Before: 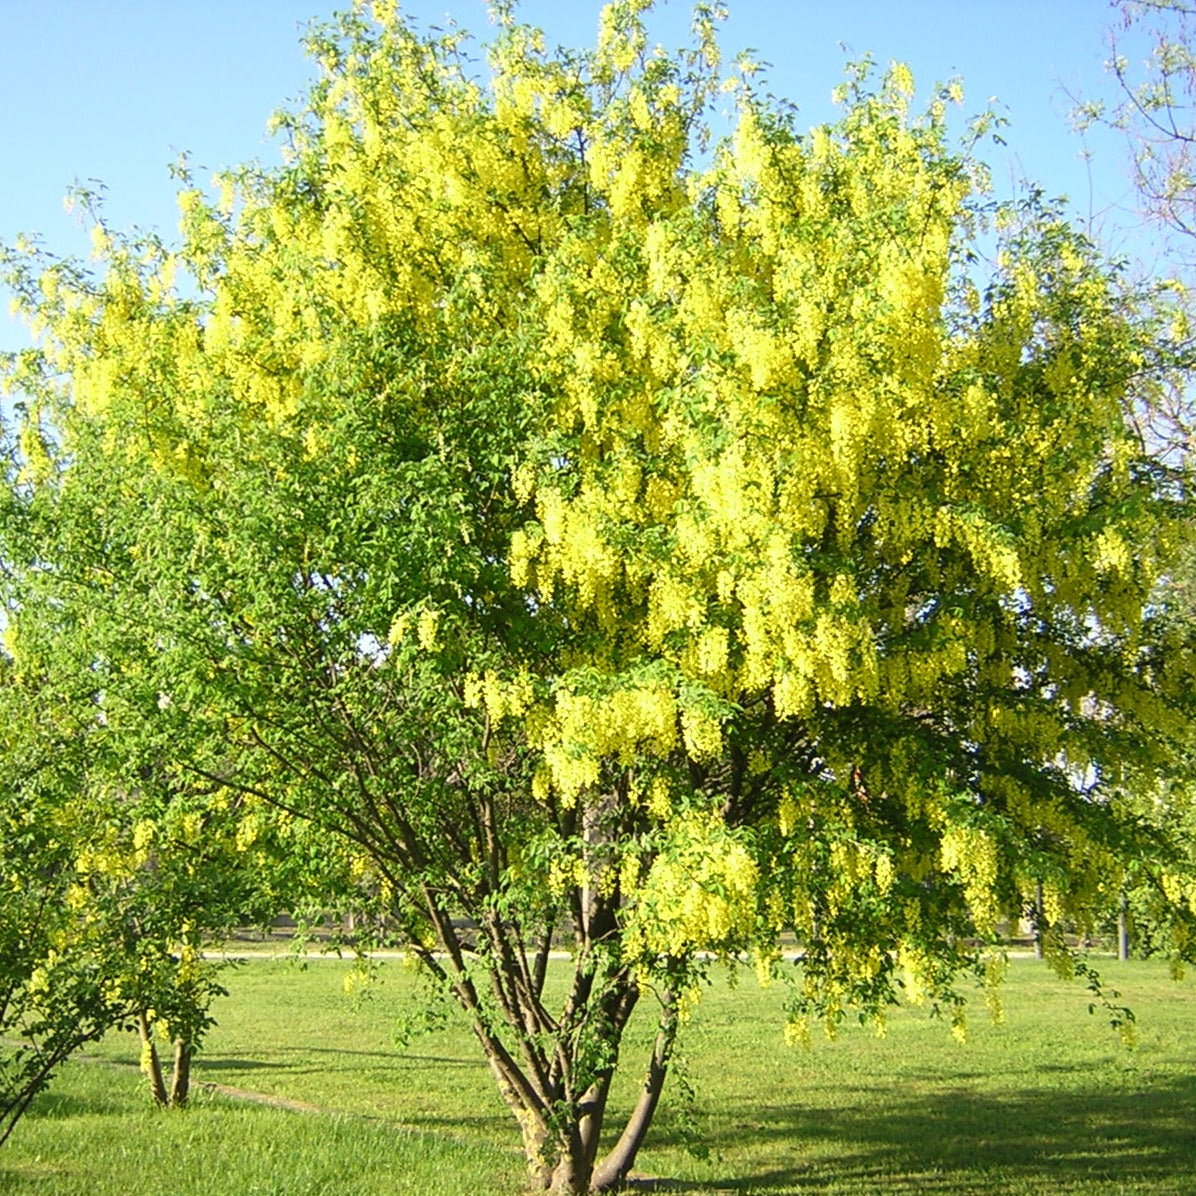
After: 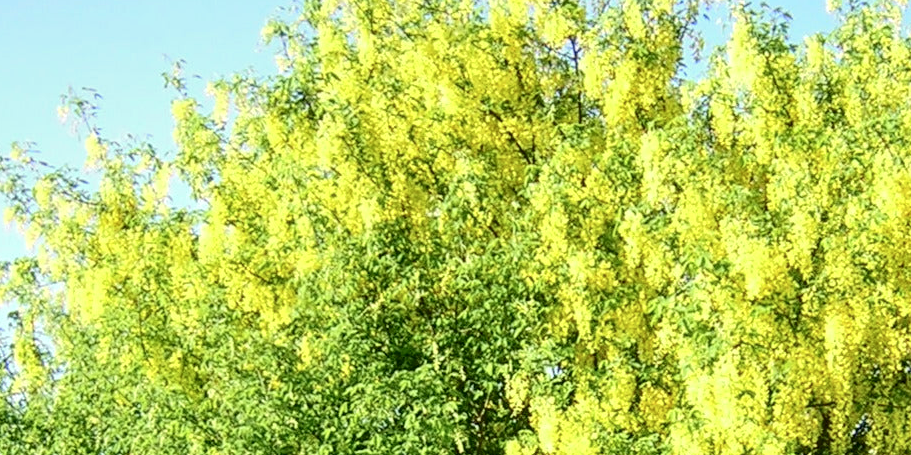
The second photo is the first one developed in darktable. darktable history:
tone curve: curves: ch0 [(0.003, 0.029) (0.037, 0.036) (0.149, 0.117) (0.297, 0.318) (0.422, 0.474) (0.531, 0.6) (0.743, 0.809) (0.877, 0.901) (1, 0.98)]; ch1 [(0, 0) (0.305, 0.325) (0.453, 0.437) (0.482, 0.479) (0.501, 0.5) (0.506, 0.503) (0.567, 0.572) (0.605, 0.608) (0.668, 0.69) (1, 1)]; ch2 [(0, 0) (0.313, 0.306) (0.4, 0.399) (0.45, 0.48) (0.499, 0.502) (0.512, 0.523) (0.57, 0.595) (0.653, 0.662) (1, 1)], color space Lab, independent channels, preserve colors none
local contrast: highlights 99%, shadows 86%, detail 160%, midtone range 0.2
crop: left 0.579%, top 7.627%, right 23.167%, bottom 54.275%
white balance: emerald 1
